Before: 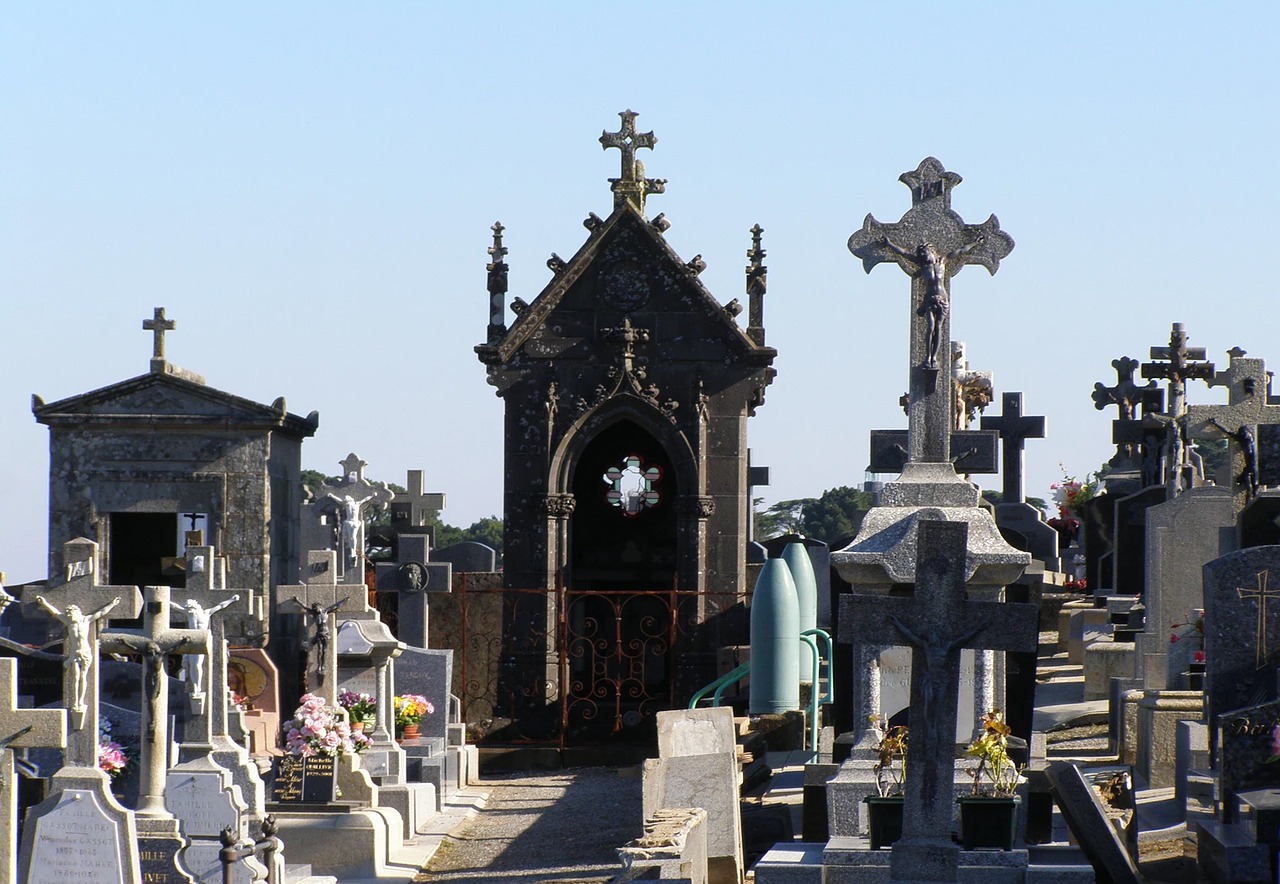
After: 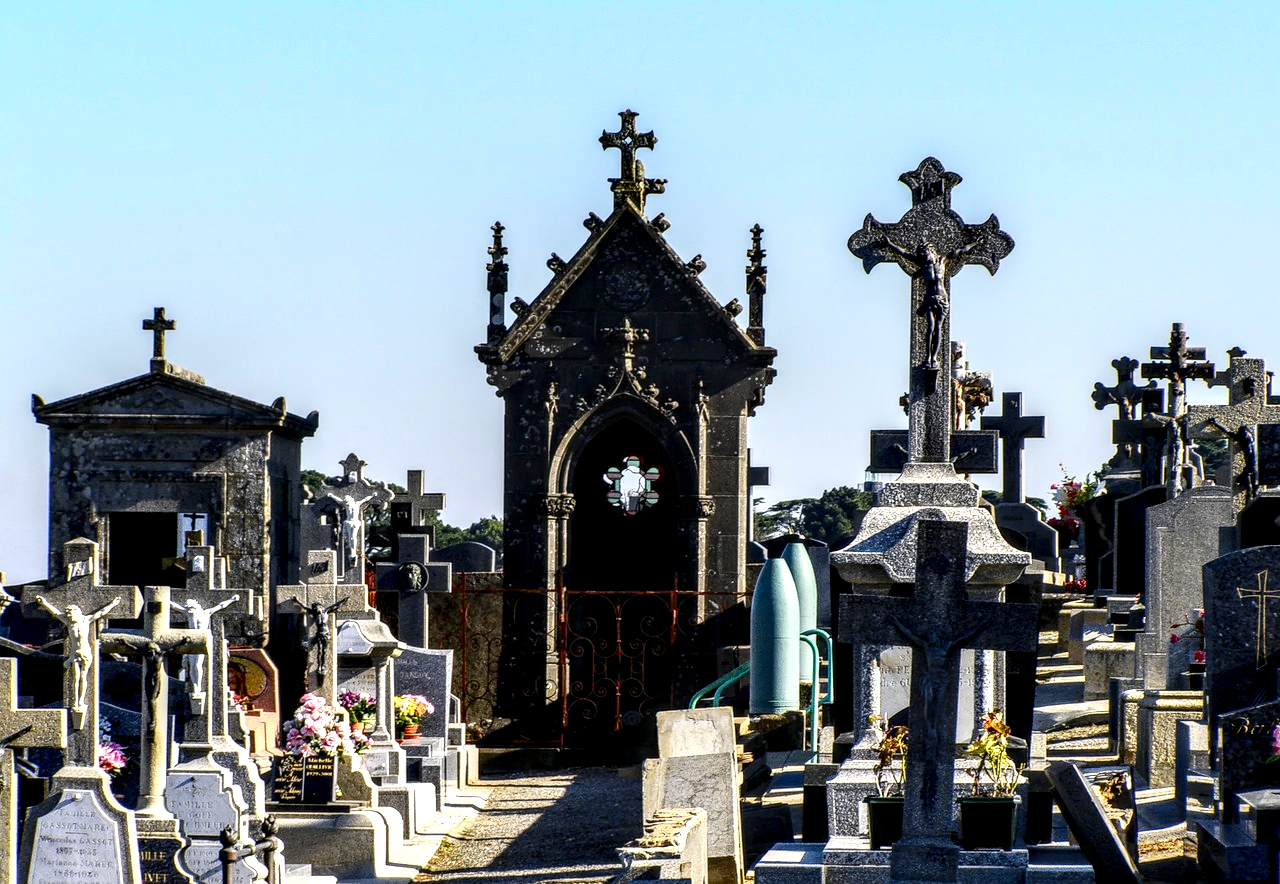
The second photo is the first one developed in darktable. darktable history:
local contrast: highlights 21%, detail 195%
tone curve: curves: ch0 [(0, 0) (0.187, 0.12) (0.384, 0.363) (0.618, 0.698) (0.754, 0.857) (0.875, 0.956) (1, 0.987)]; ch1 [(0, 0) (0.402, 0.36) (0.476, 0.466) (0.501, 0.501) (0.518, 0.514) (0.564, 0.608) (0.614, 0.664) (0.692, 0.744) (1, 1)]; ch2 [(0, 0) (0.435, 0.412) (0.483, 0.481) (0.503, 0.503) (0.522, 0.535) (0.563, 0.601) (0.627, 0.699) (0.699, 0.753) (0.997, 0.858)], color space Lab, independent channels, preserve colors none
shadows and highlights: radius 263.17, soften with gaussian
